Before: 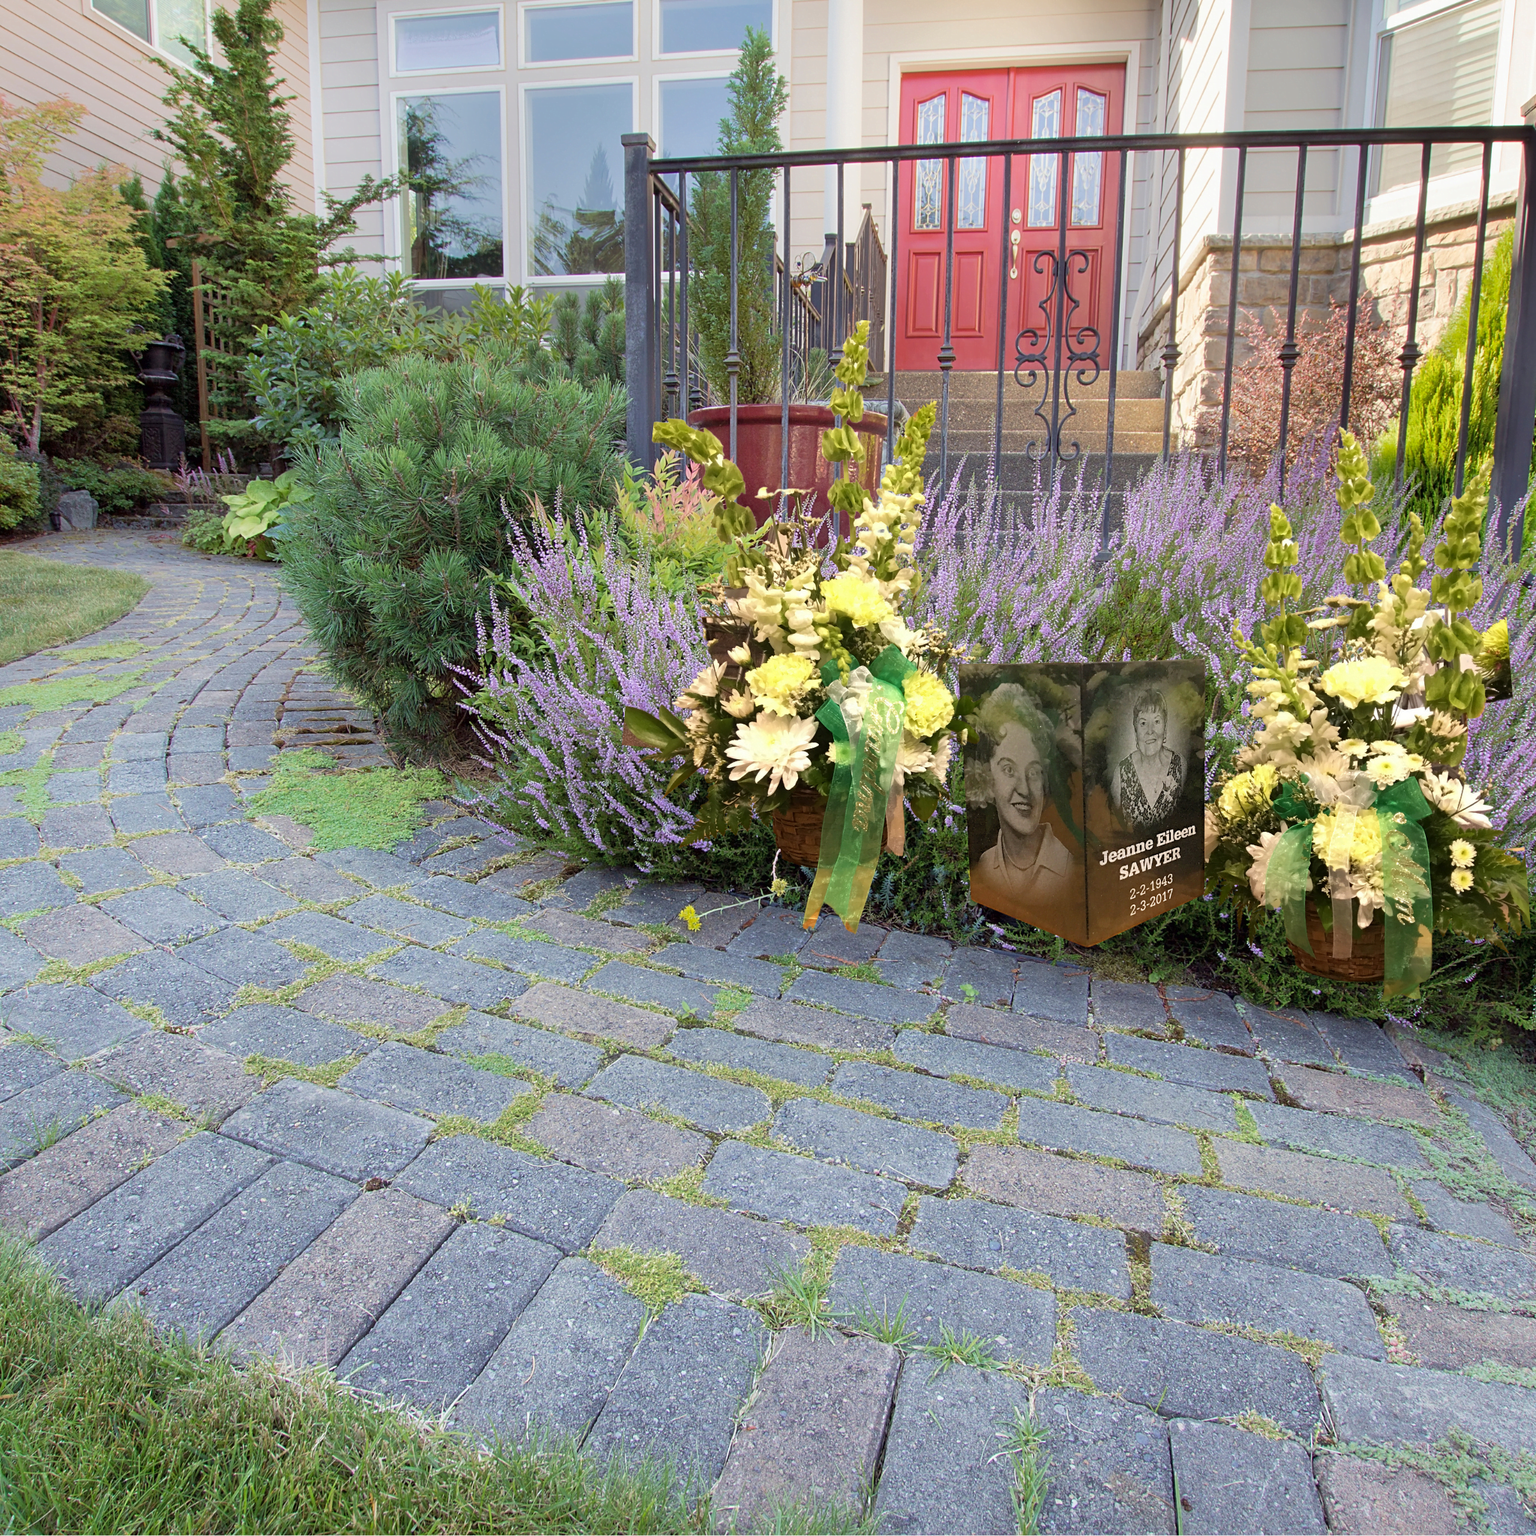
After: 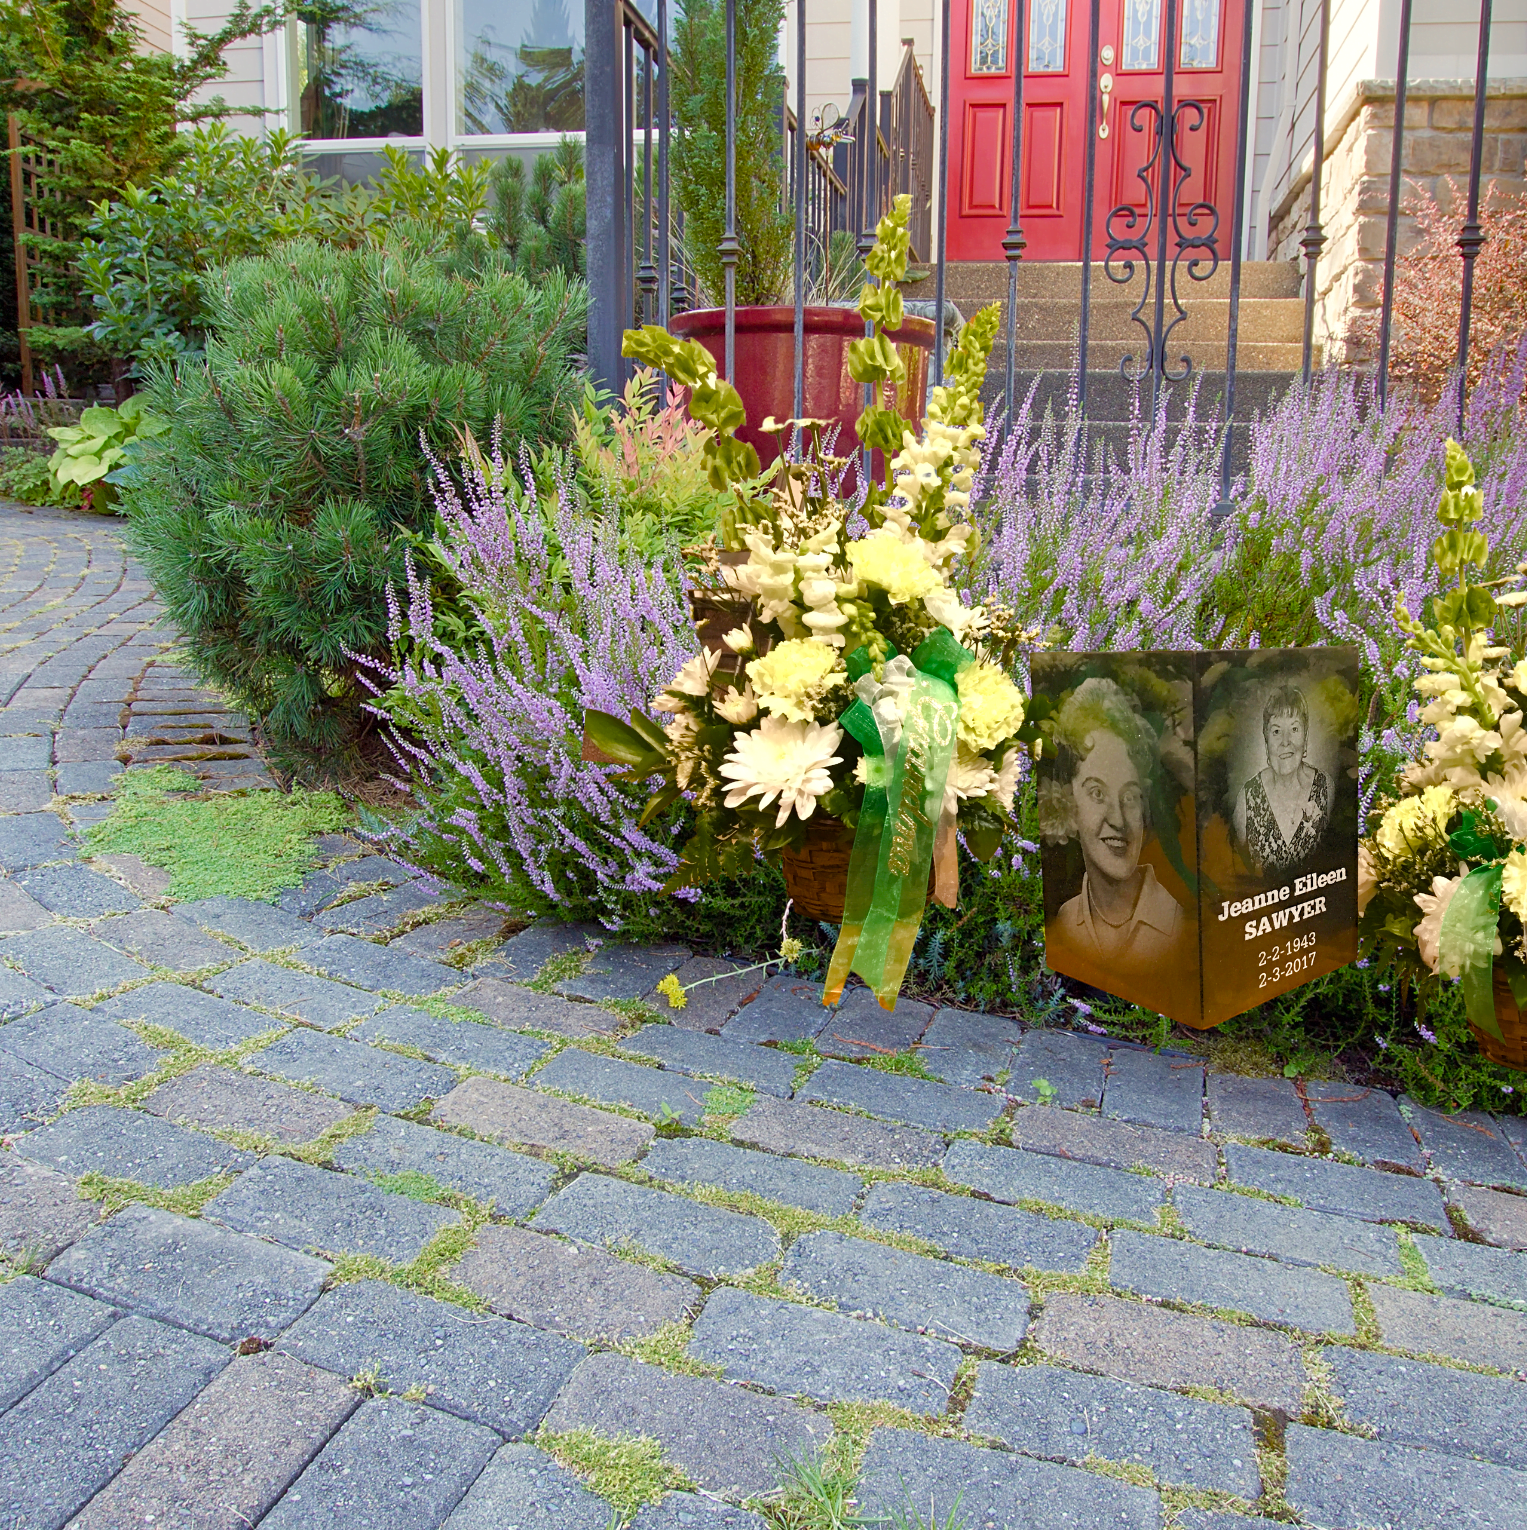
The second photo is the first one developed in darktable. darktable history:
crop and rotate: left 12.138%, top 11.403%, right 13.287%, bottom 13.879%
color balance rgb: highlights gain › luminance 6.227%, highlights gain › chroma 1.263%, highlights gain › hue 89.56°, perceptual saturation grading › global saturation -0.001%, perceptual saturation grading › highlights -17.971%, perceptual saturation grading › mid-tones 32.471%, perceptual saturation grading › shadows 50.466%, global vibrance 14.875%
